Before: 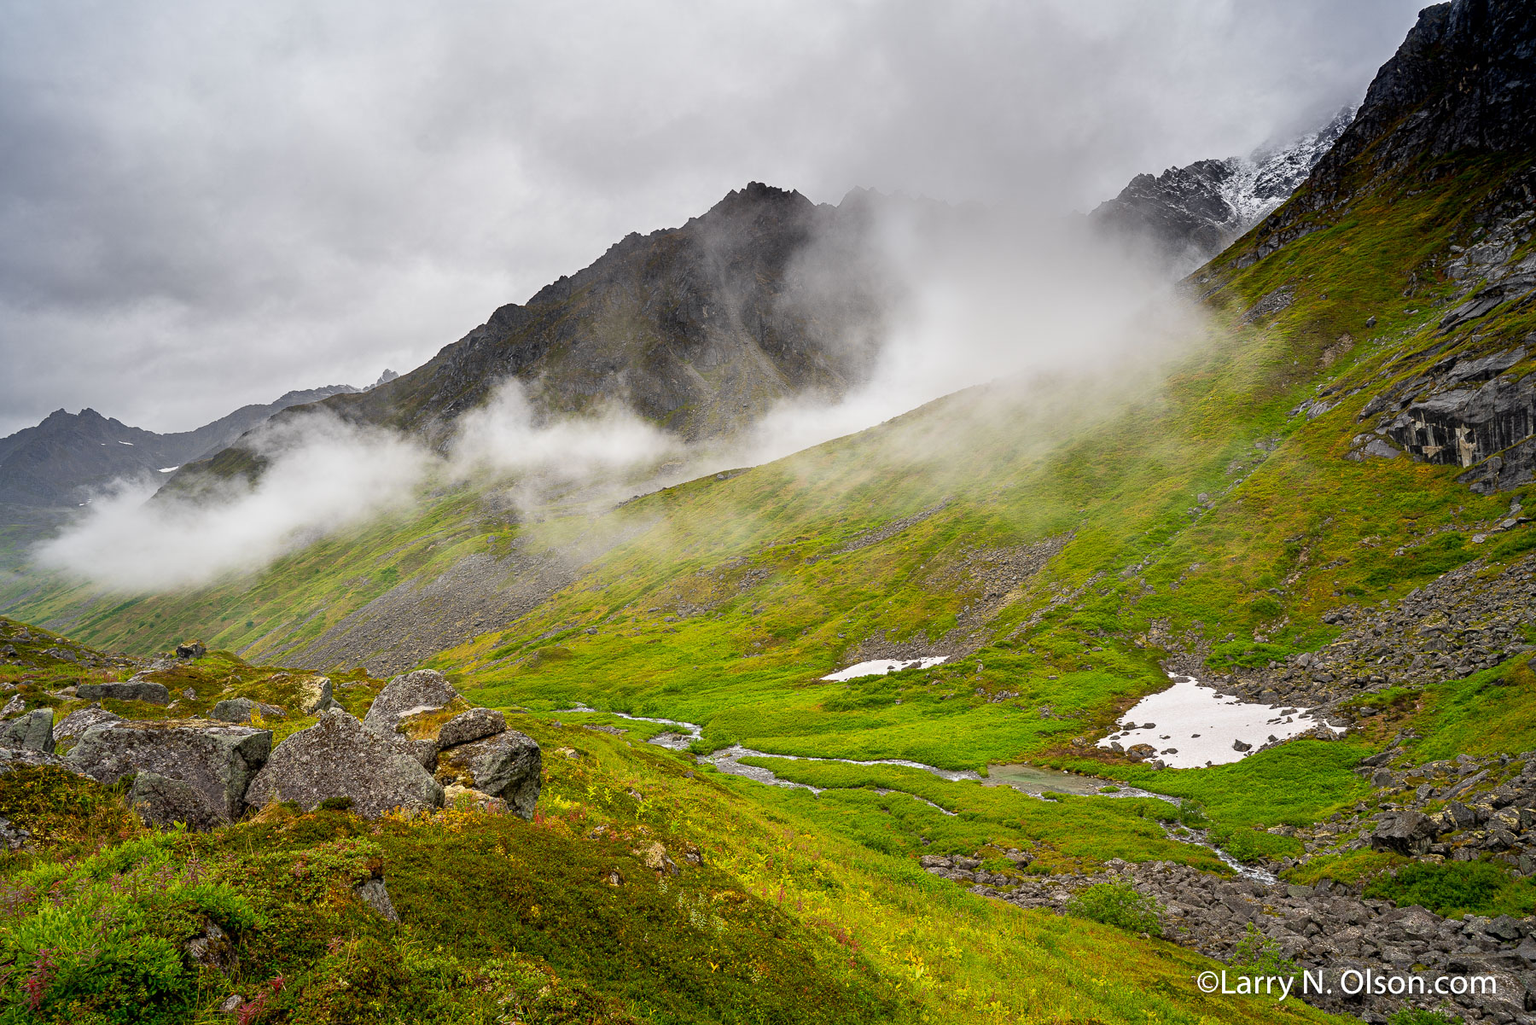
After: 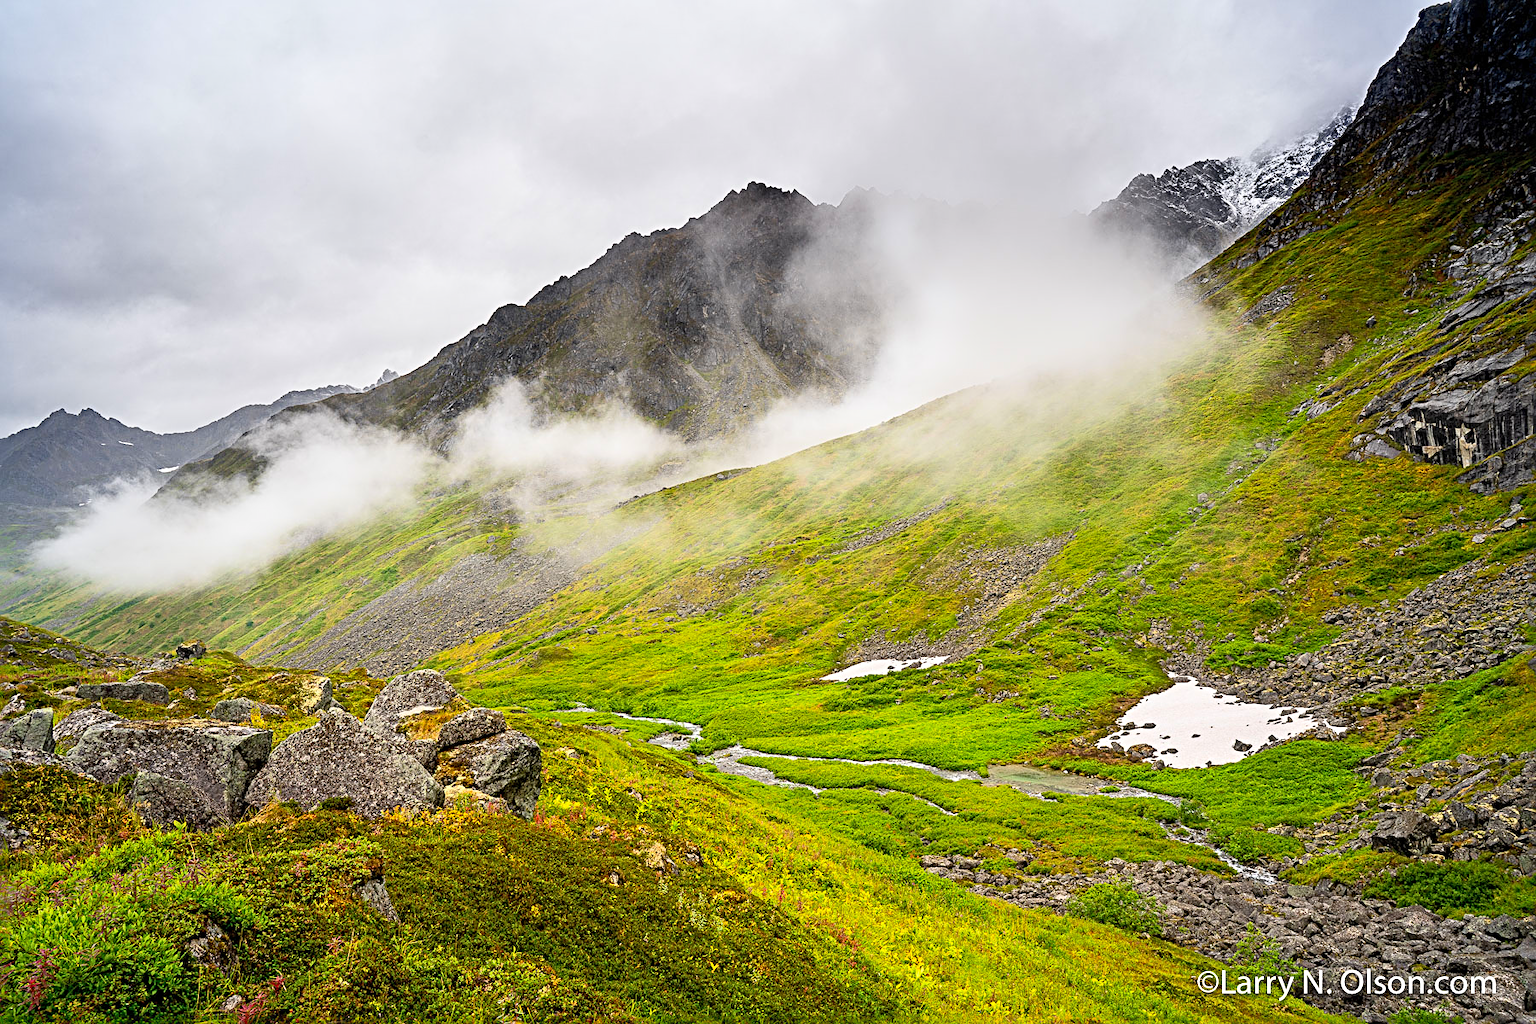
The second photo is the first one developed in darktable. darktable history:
sharpen: radius 3.949
contrast brightness saturation: contrast 0.197, brightness 0.169, saturation 0.218
